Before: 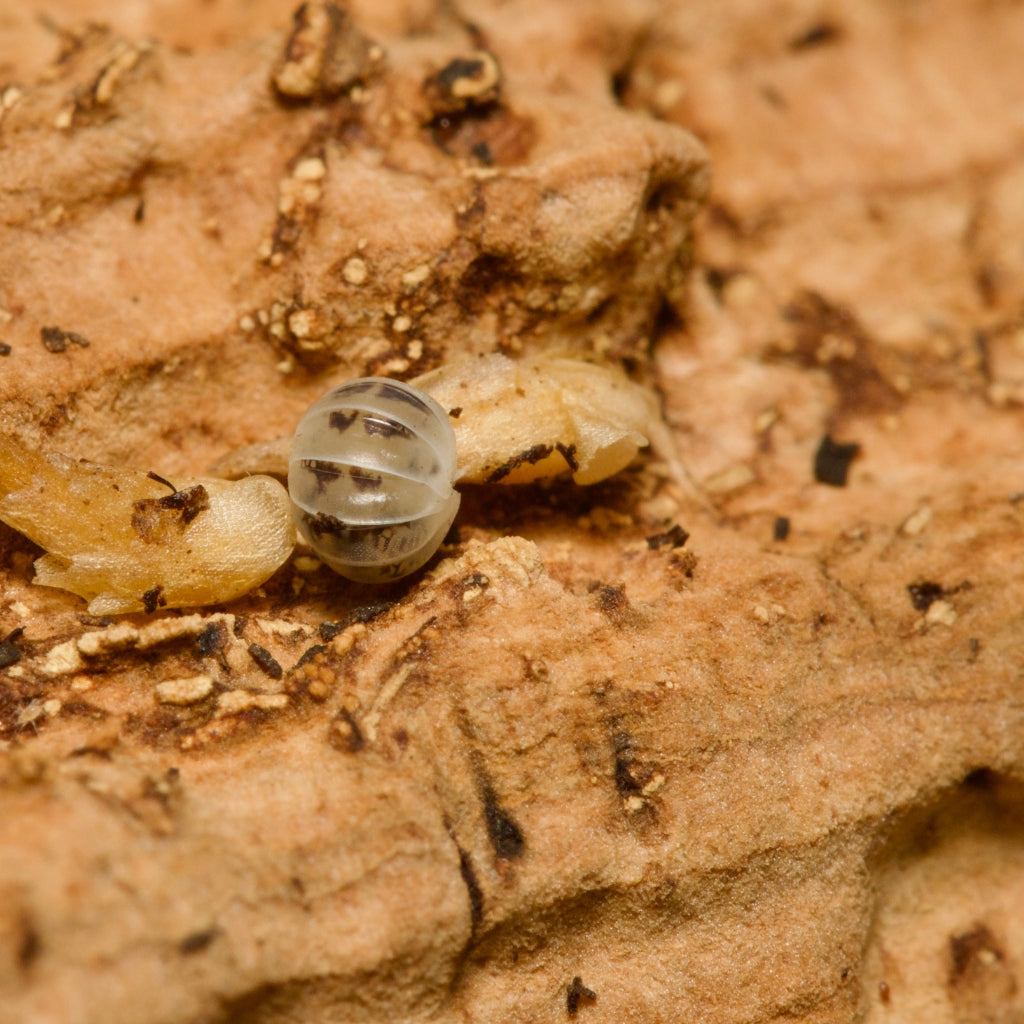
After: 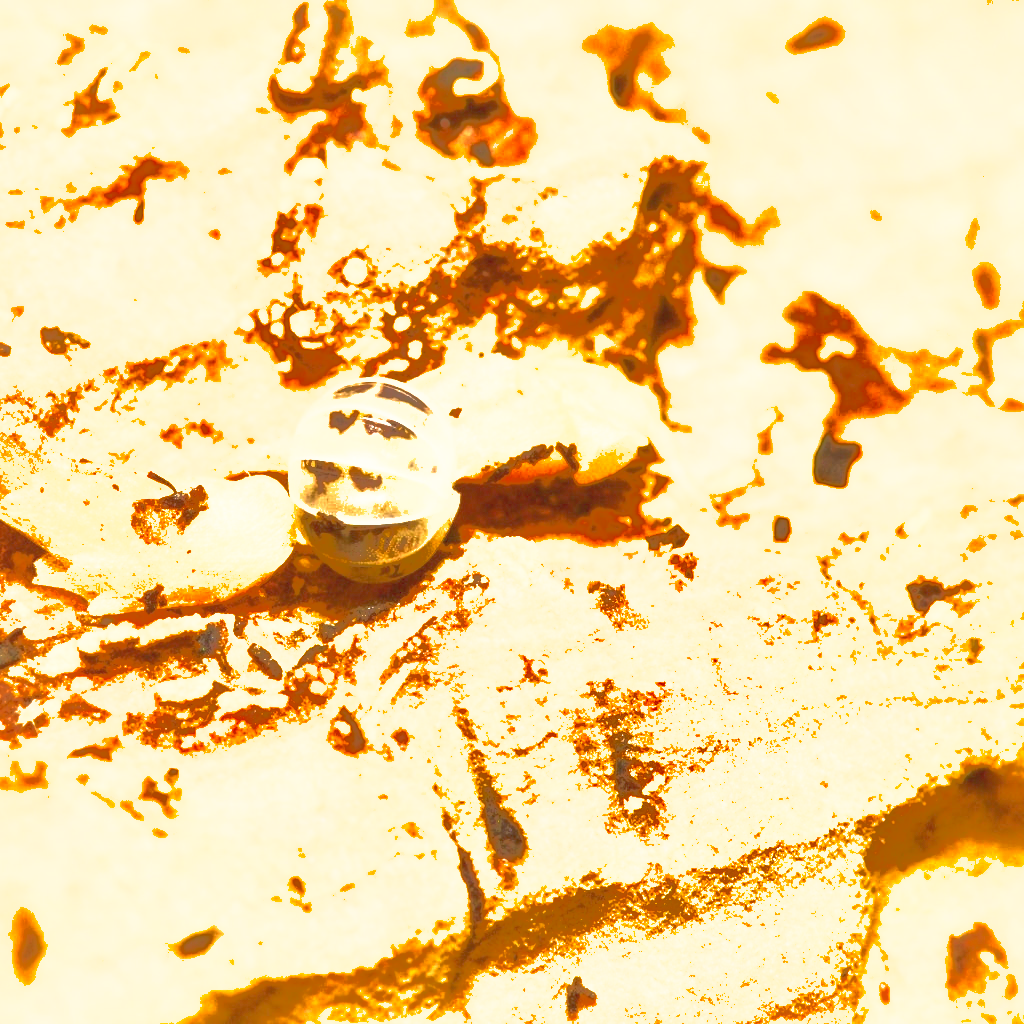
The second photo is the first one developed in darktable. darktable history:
shadows and highlights: shadows 60, highlights -60
exposure: exposure 2.207 EV, compensate highlight preservation false
